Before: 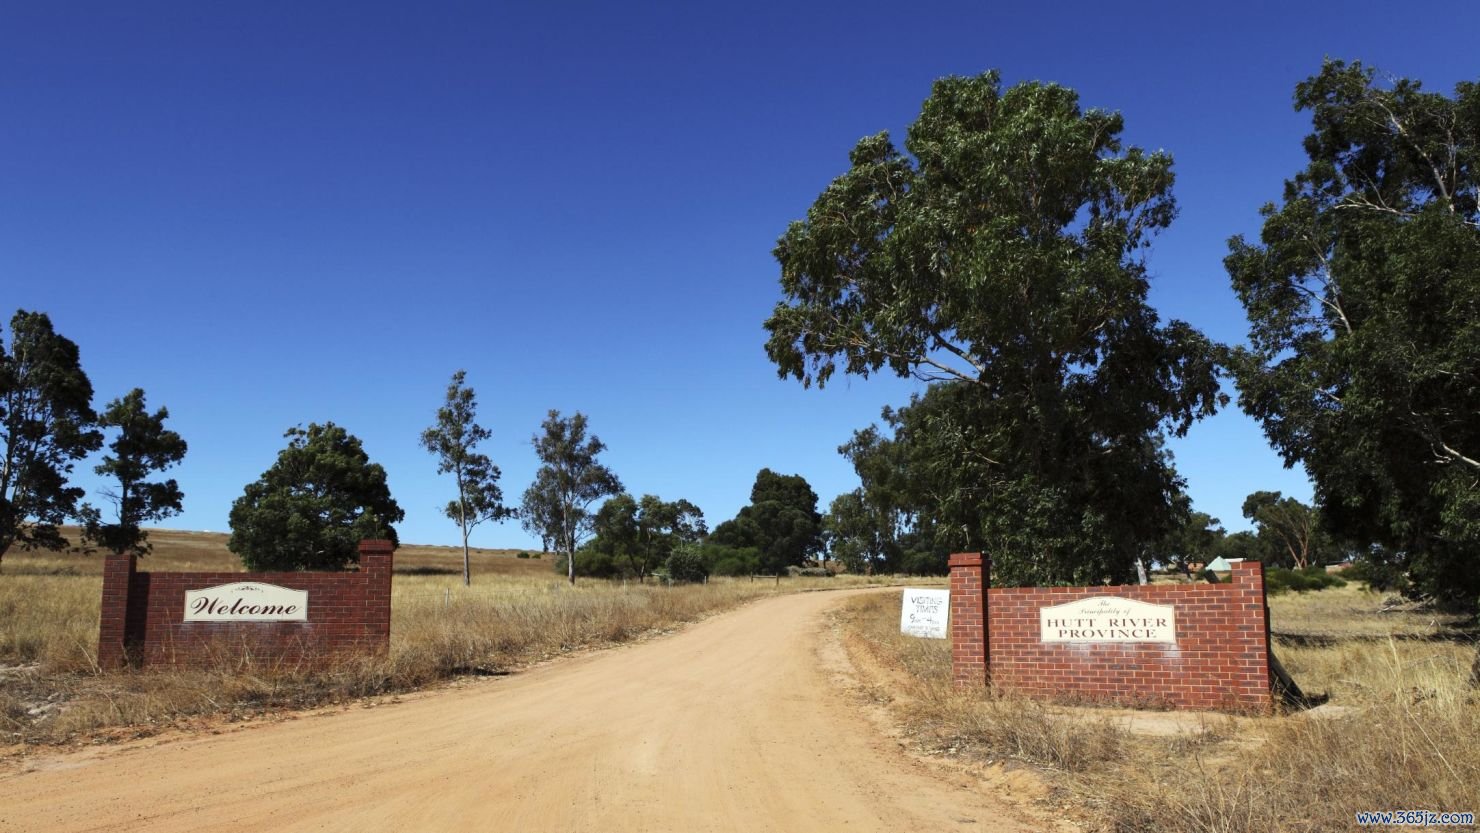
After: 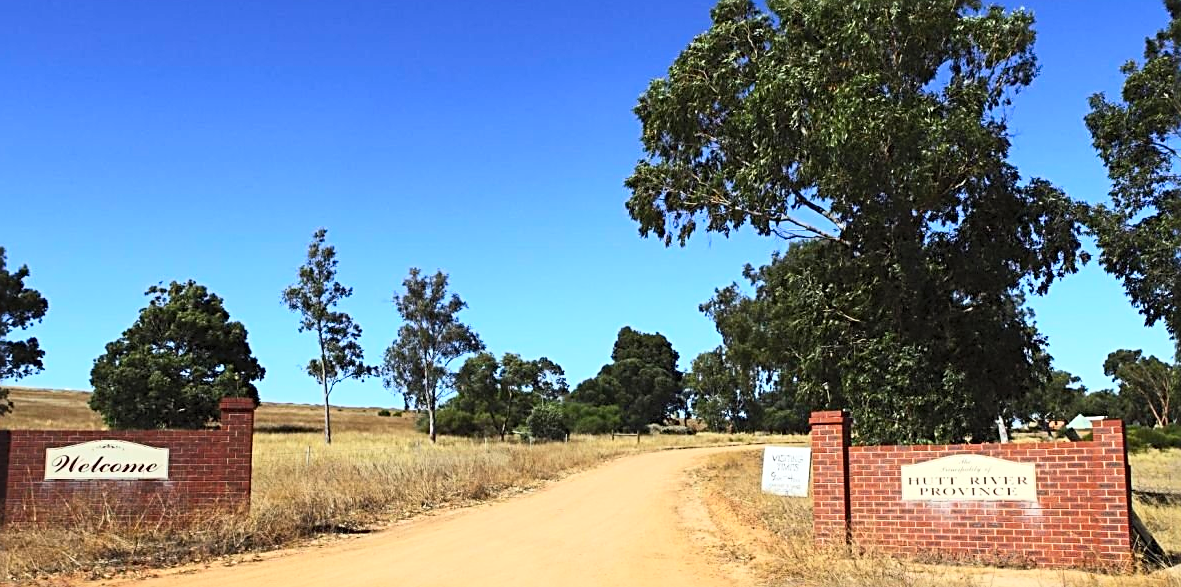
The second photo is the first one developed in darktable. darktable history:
crop: left 9.428%, top 17.12%, right 10.725%, bottom 12.316%
contrast brightness saturation: contrast 0.243, brightness 0.261, saturation 0.389
sharpen: radius 2.718, amount 0.658
